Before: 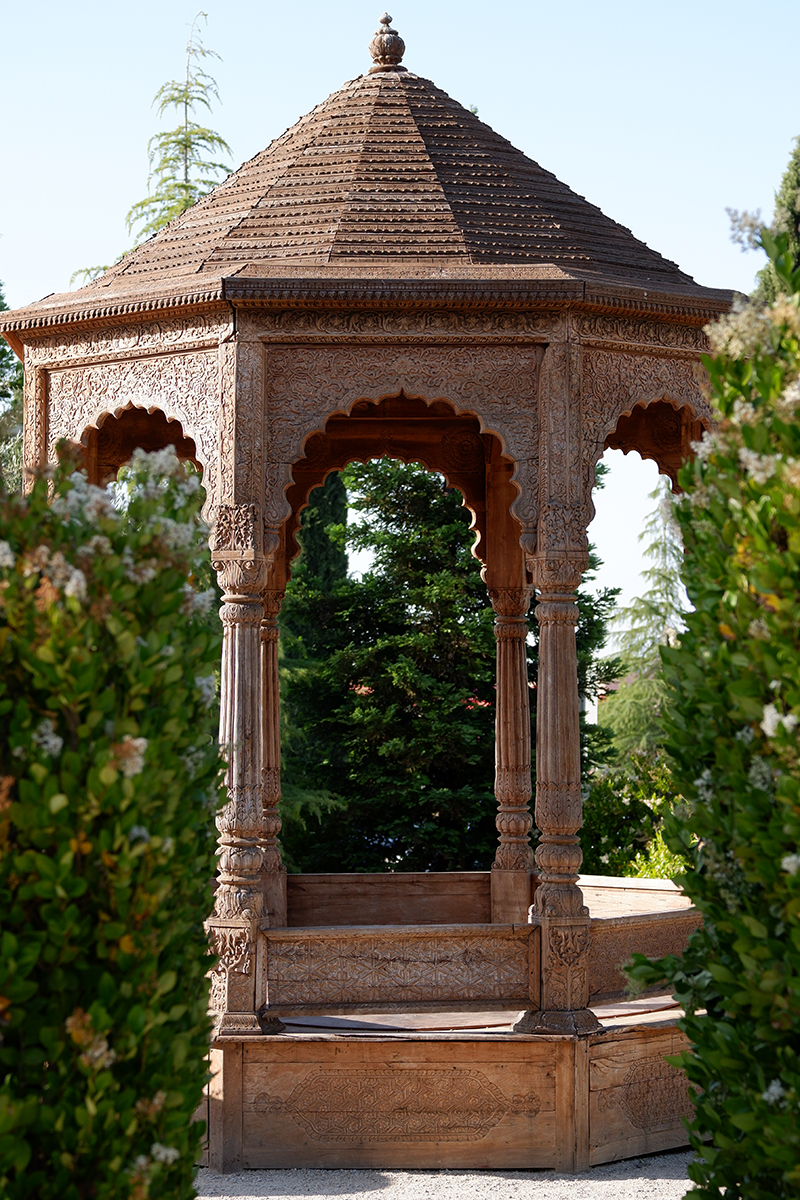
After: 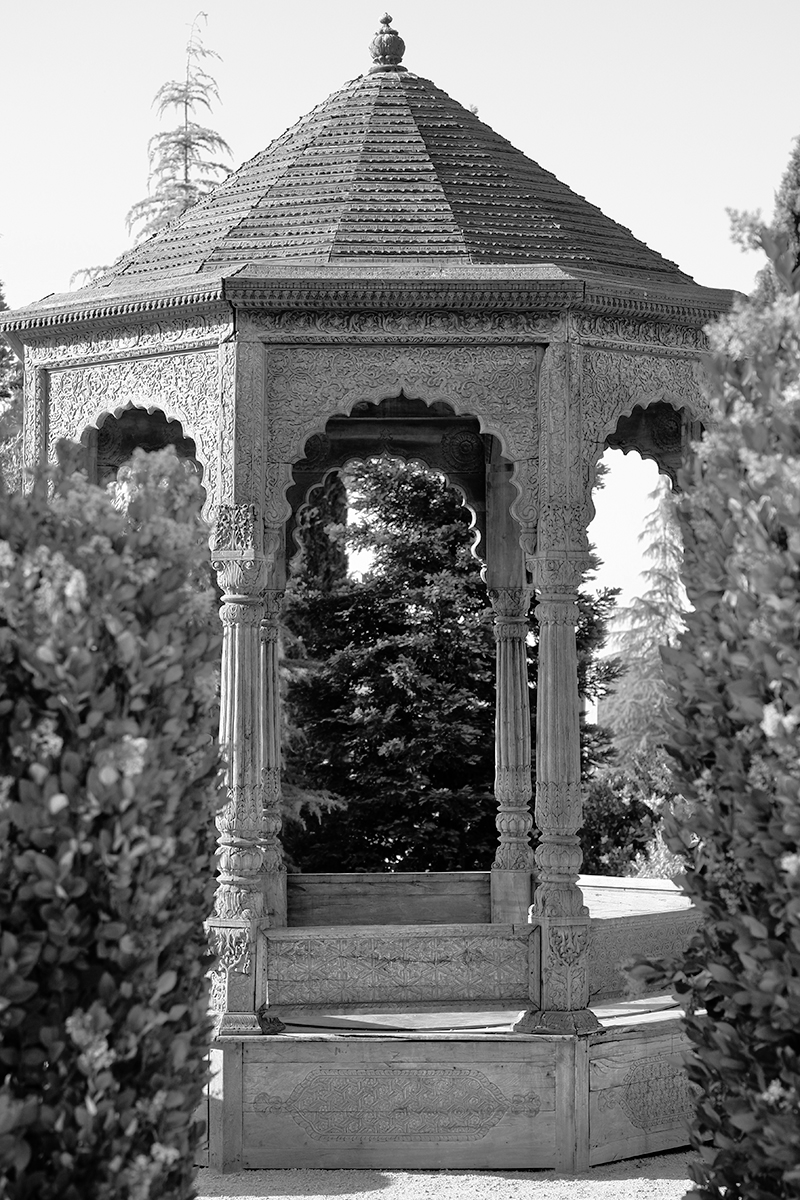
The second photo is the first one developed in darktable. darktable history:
tone equalizer: -7 EV 0.163 EV, -6 EV 0.595 EV, -5 EV 1.16 EV, -4 EV 1.3 EV, -3 EV 1.15 EV, -2 EV 0.6 EV, -1 EV 0.153 EV
color calibration: output gray [0.714, 0.278, 0, 0], illuminant as shot in camera, x 0.365, y 0.378, temperature 4430.41 K
